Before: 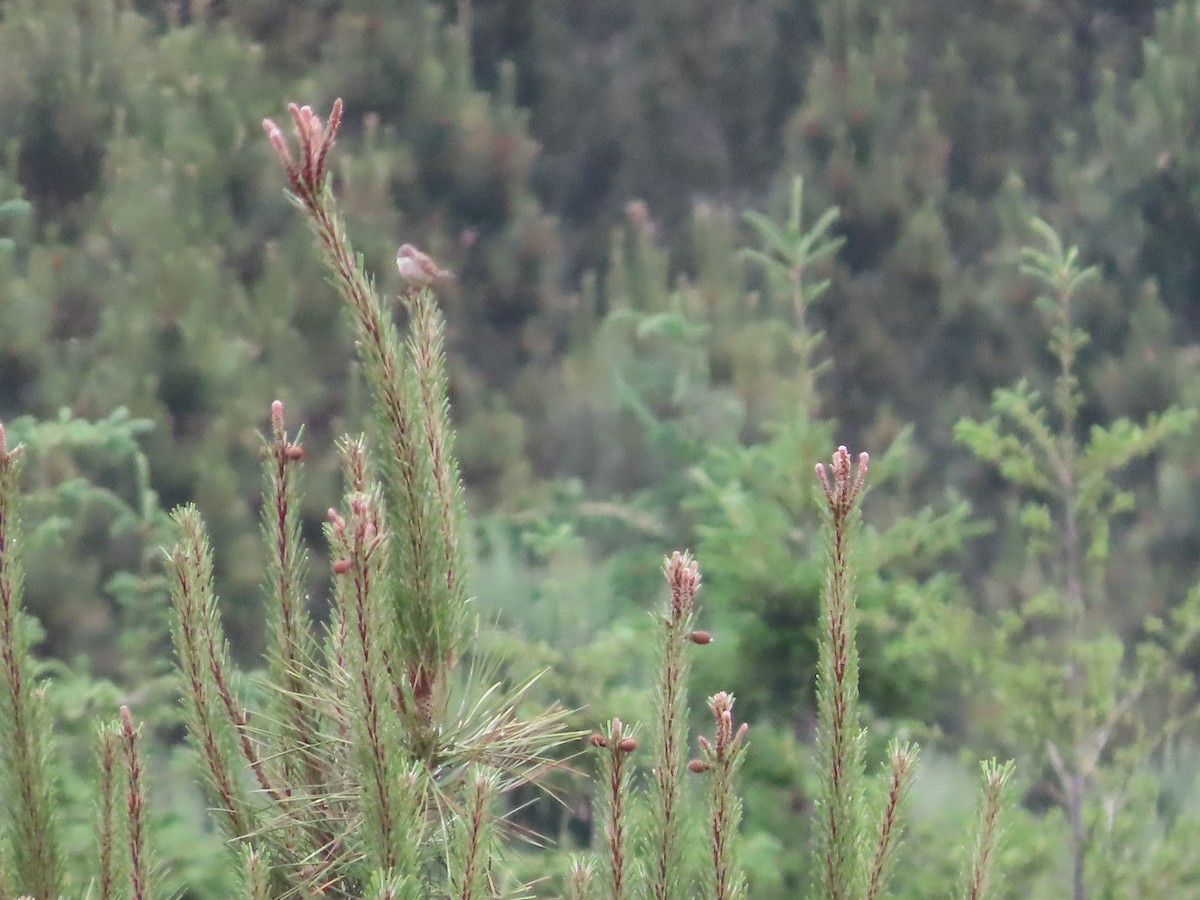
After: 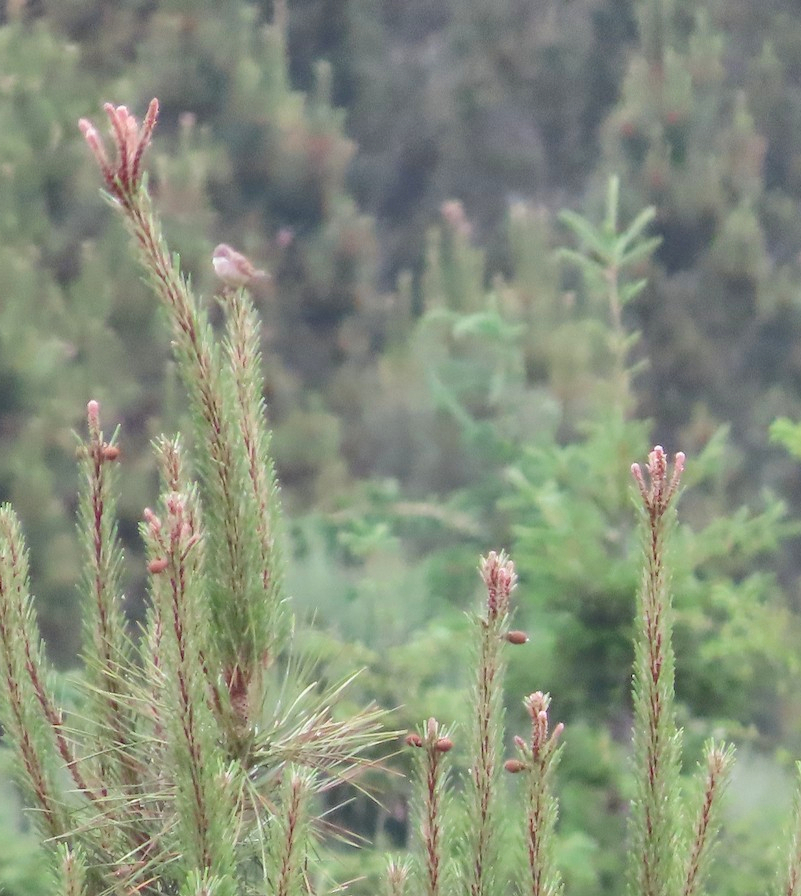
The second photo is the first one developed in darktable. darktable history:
crop: left 15.398%, right 17.77%
tone equalizer: -7 EV 0.16 EV, -6 EV 0.613 EV, -5 EV 1.16 EV, -4 EV 1.34 EV, -3 EV 1.13 EV, -2 EV 0.6 EV, -1 EV 0.156 EV, smoothing diameter 24.84%, edges refinement/feathering 11.97, preserve details guided filter
